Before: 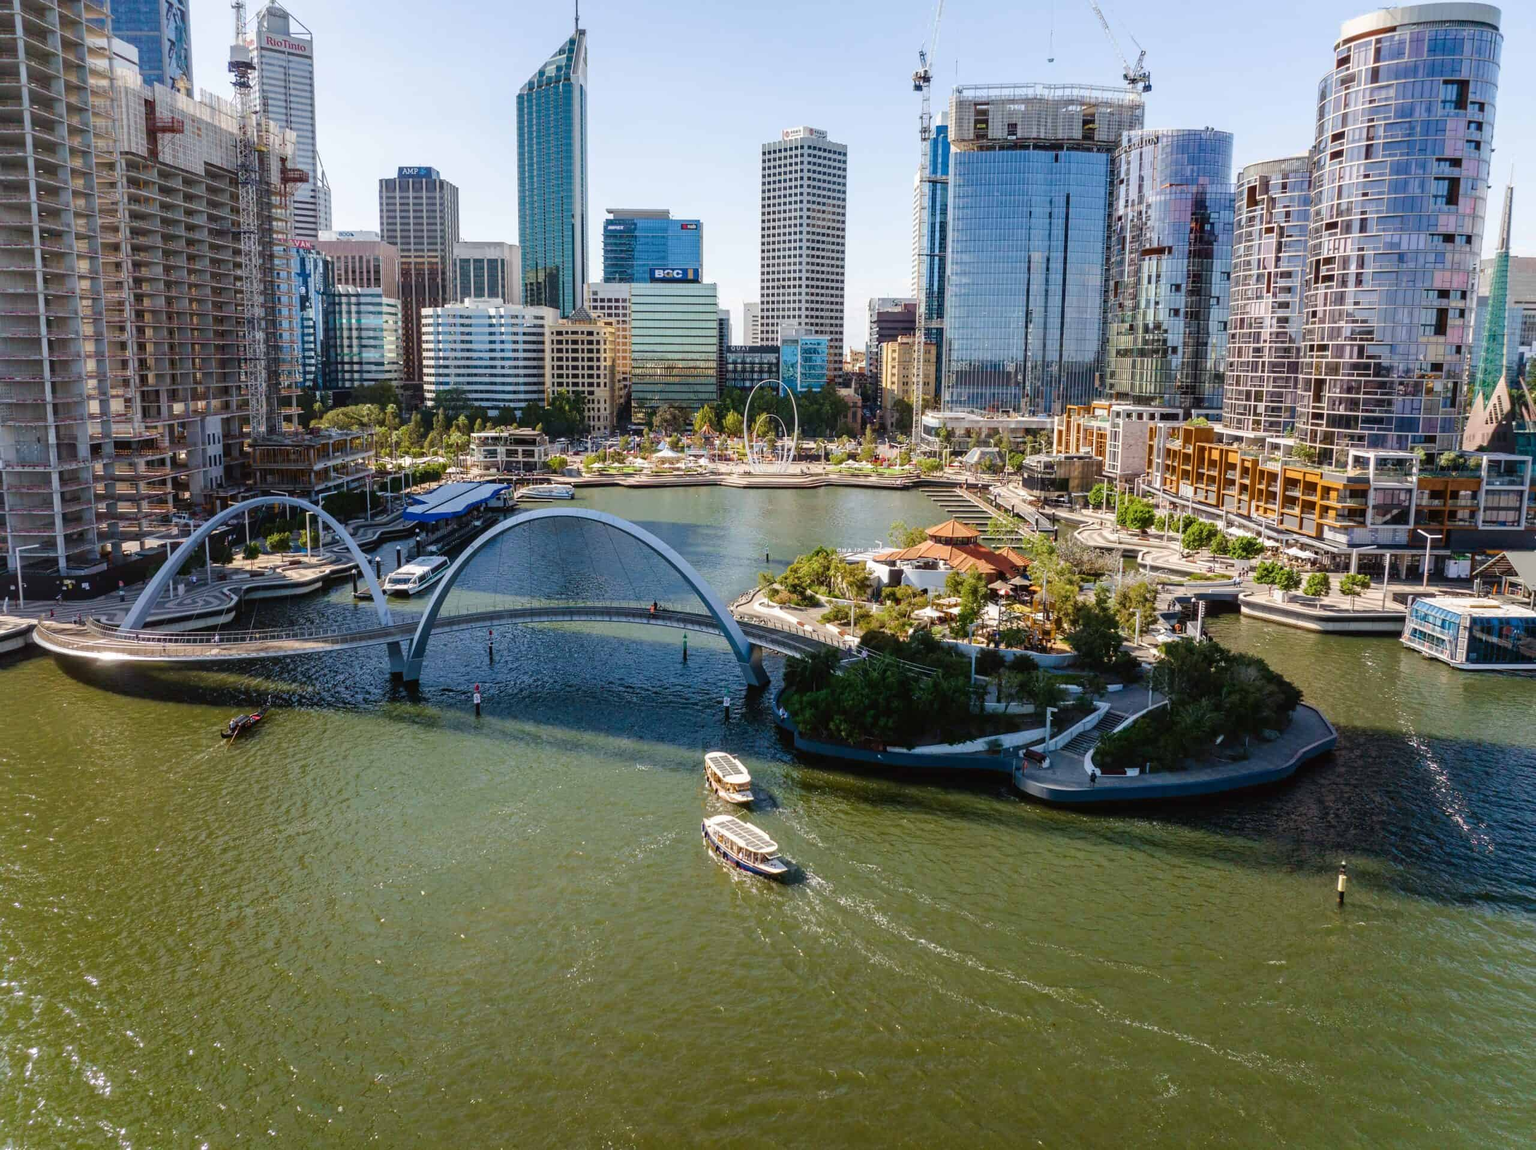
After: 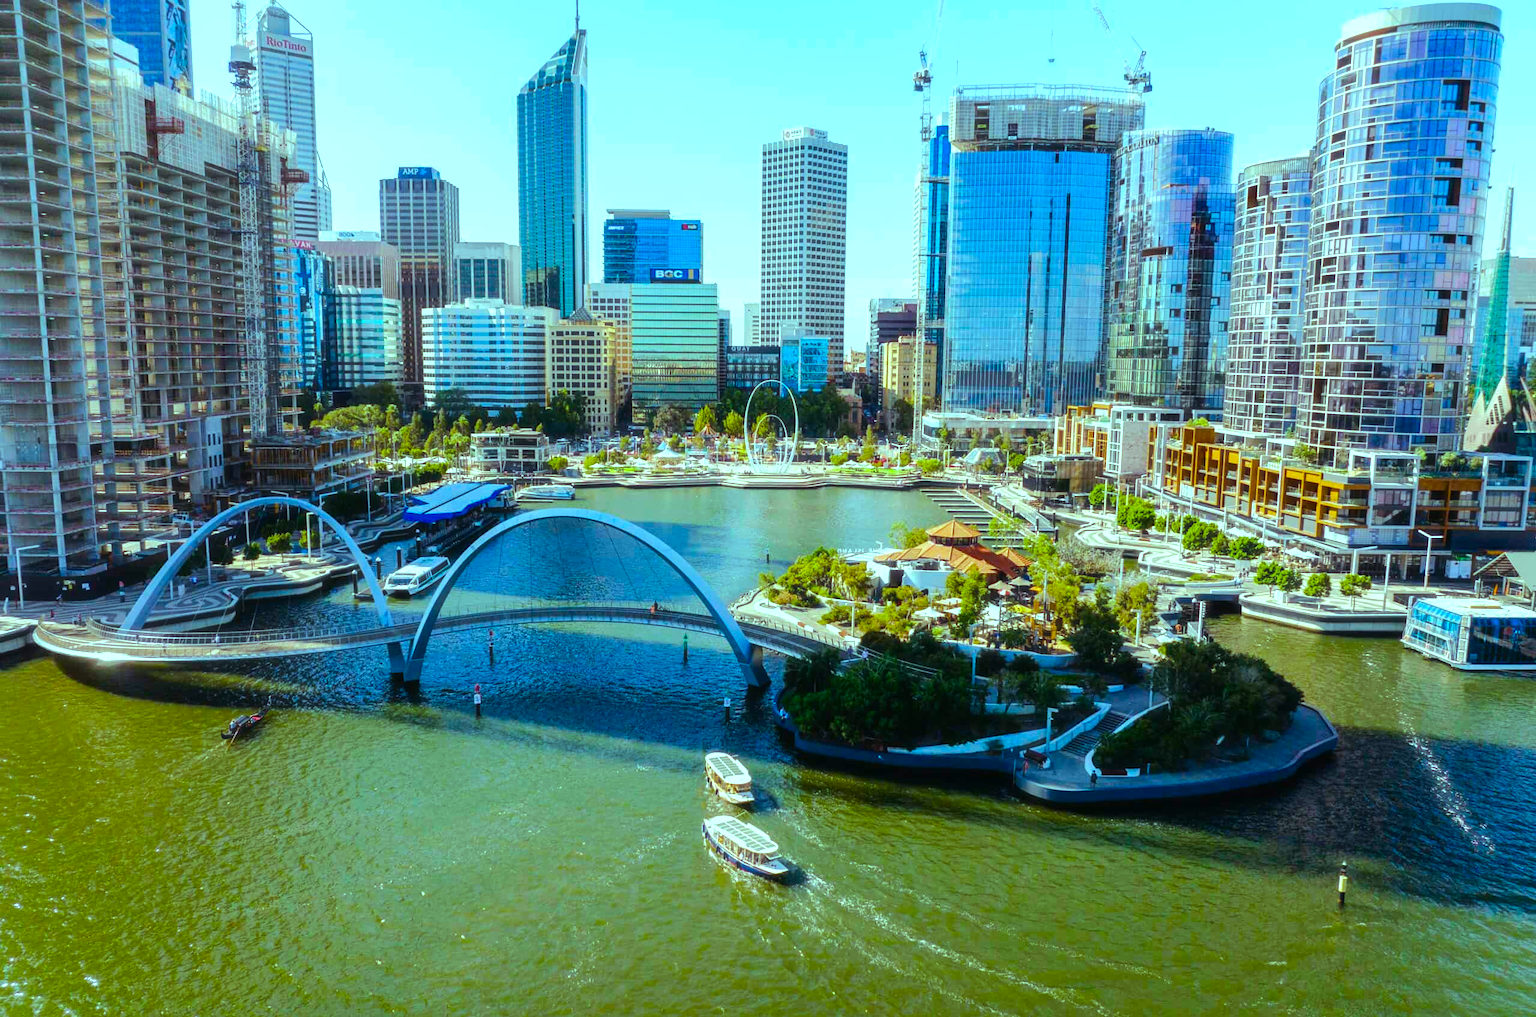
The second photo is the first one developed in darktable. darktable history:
color balance: mode lift, gamma, gain (sRGB), lift [0.997, 0.979, 1.021, 1.011], gamma [1, 1.084, 0.916, 0.998], gain [1, 0.87, 1.13, 1.101], contrast 4.55%, contrast fulcrum 38.24%, output saturation 104.09%
crop and rotate: top 0%, bottom 11.49%
color balance rgb: linear chroma grading › global chroma 50%, perceptual saturation grading › global saturation 2.34%, global vibrance 6.64%, contrast 12.71%, saturation formula JzAzBz (2021)
haze removal: strength -0.1, adaptive false
base curve: curves: ch0 [(0, 0) (0.235, 0.266) (0.503, 0.496) (0.786, 0.72) (1, 1)]
